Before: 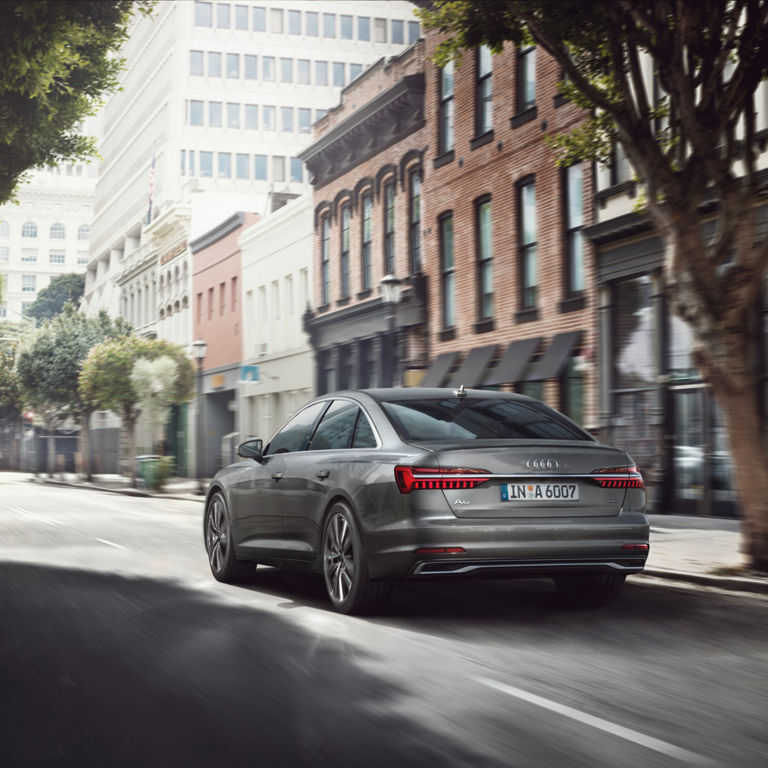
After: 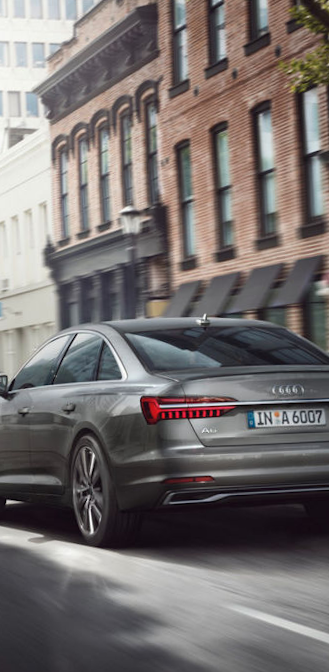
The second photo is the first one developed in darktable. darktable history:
rotate and perspective: rotation -2°, crop left 0.022, crop right 0.978, crop top 0.049, crop bottom 0.951
crop: left 33.452%, top 6.025%, right 23.155%
